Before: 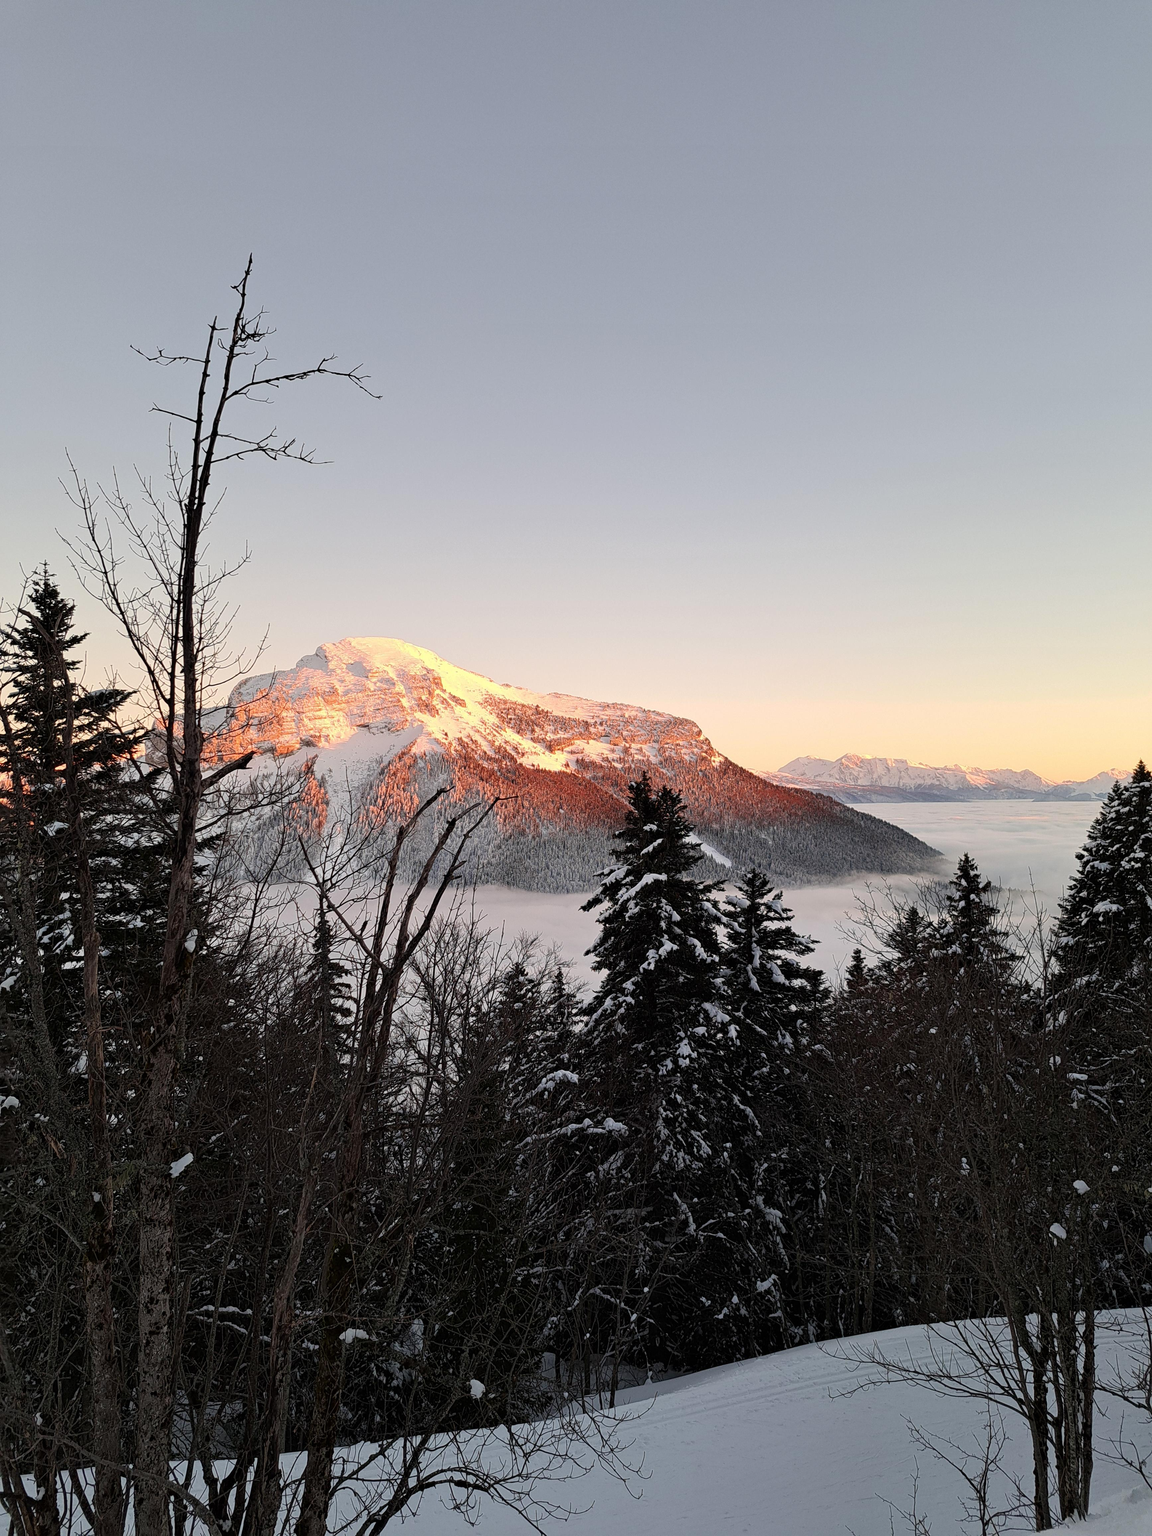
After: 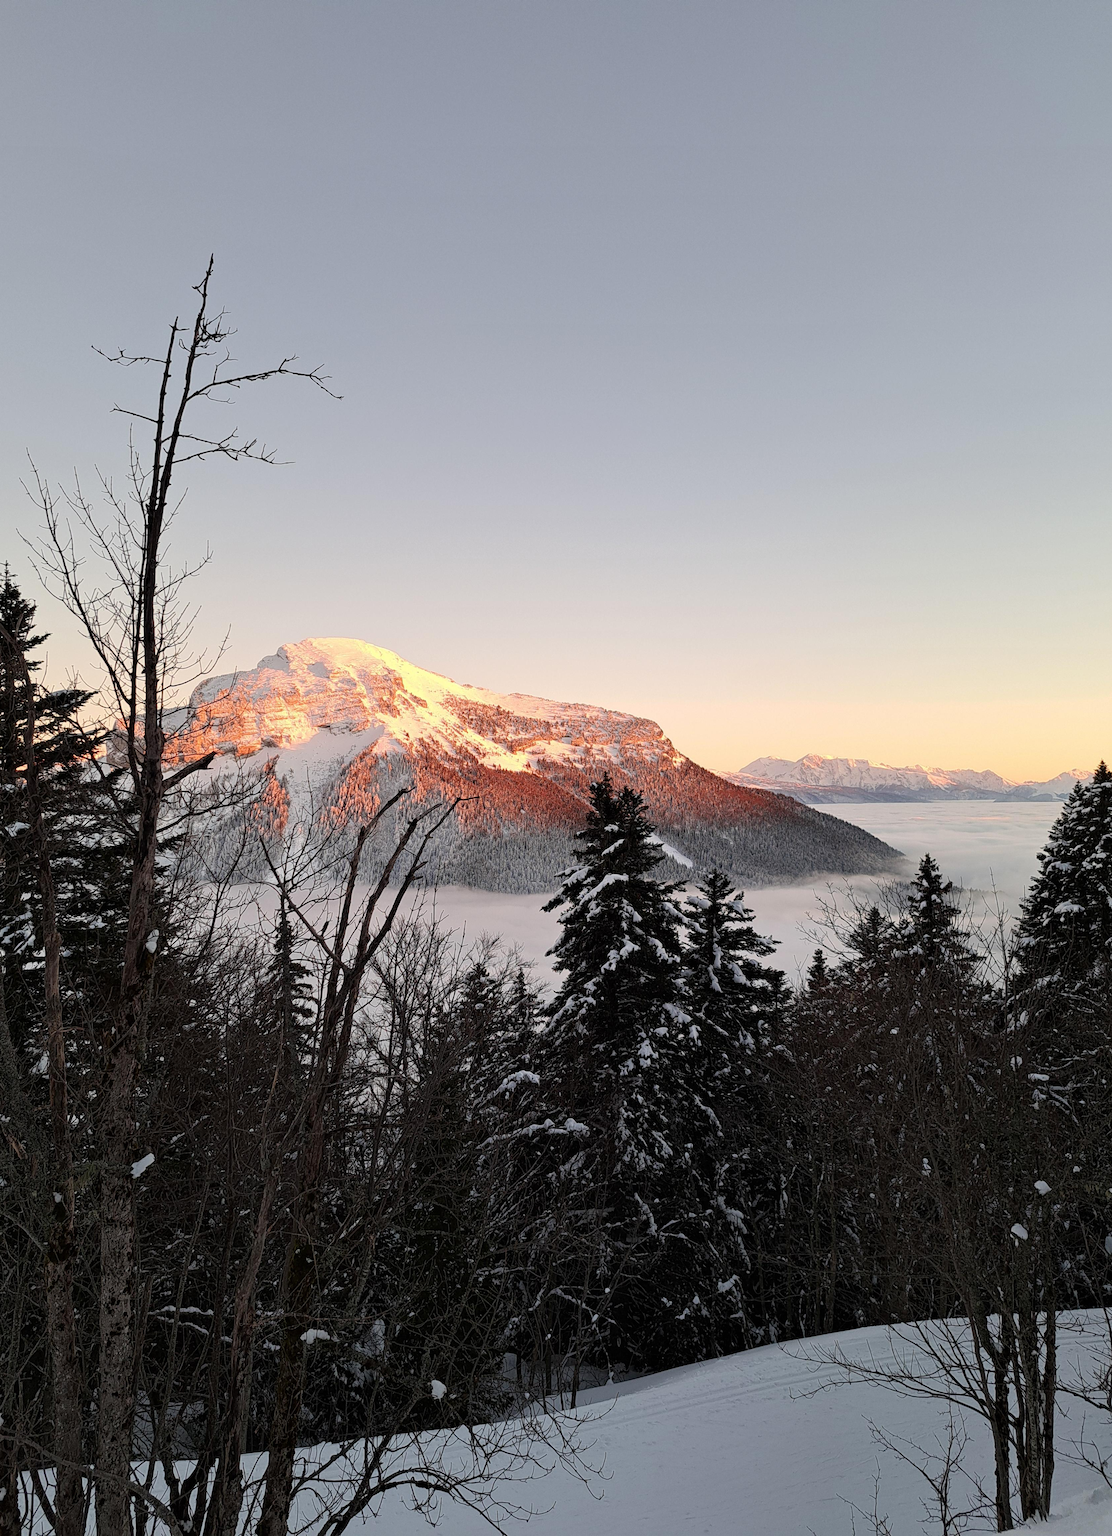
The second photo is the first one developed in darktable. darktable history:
crop and rotate: left 3.439%
